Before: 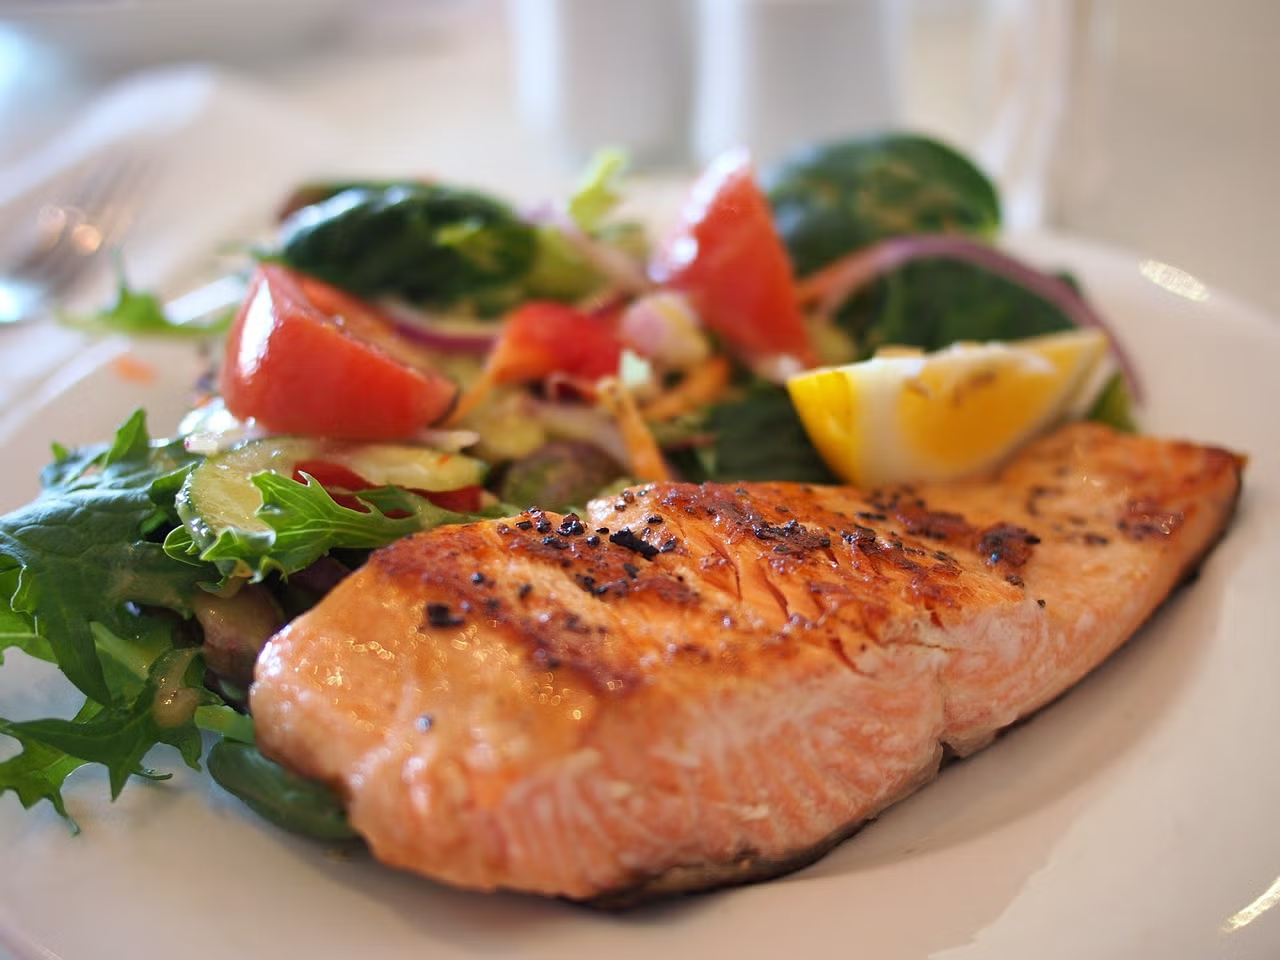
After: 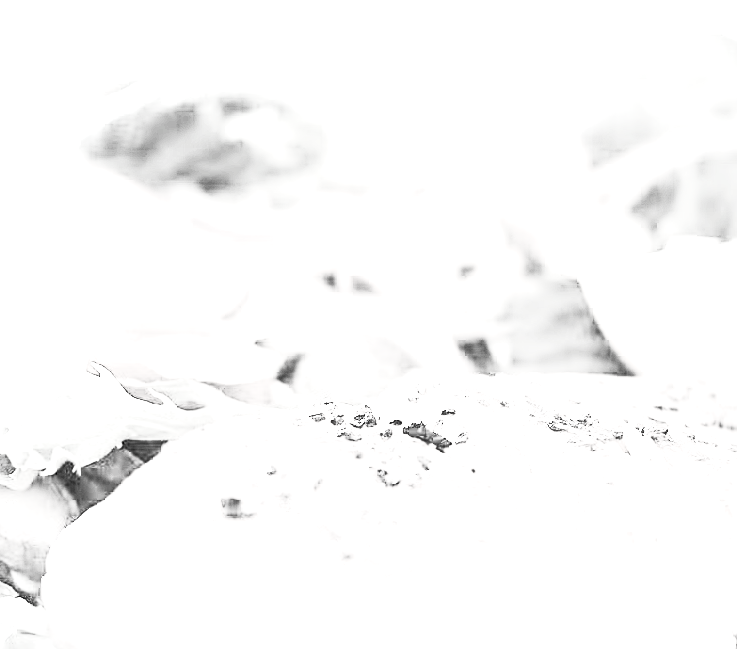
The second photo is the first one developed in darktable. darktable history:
local contrast: on, module defaults
exposure: black level correction 0, exposure 4.017 EV, compensate exposure bias true, compensate highlight preservation false
crop: left 16.234%, top 11.278%, right 26.158%, bottom 20.829%
contrast brightness saturation: contrast 0.549, brightness 0.46, saturation -0.992
sharpen: amount 0.487
